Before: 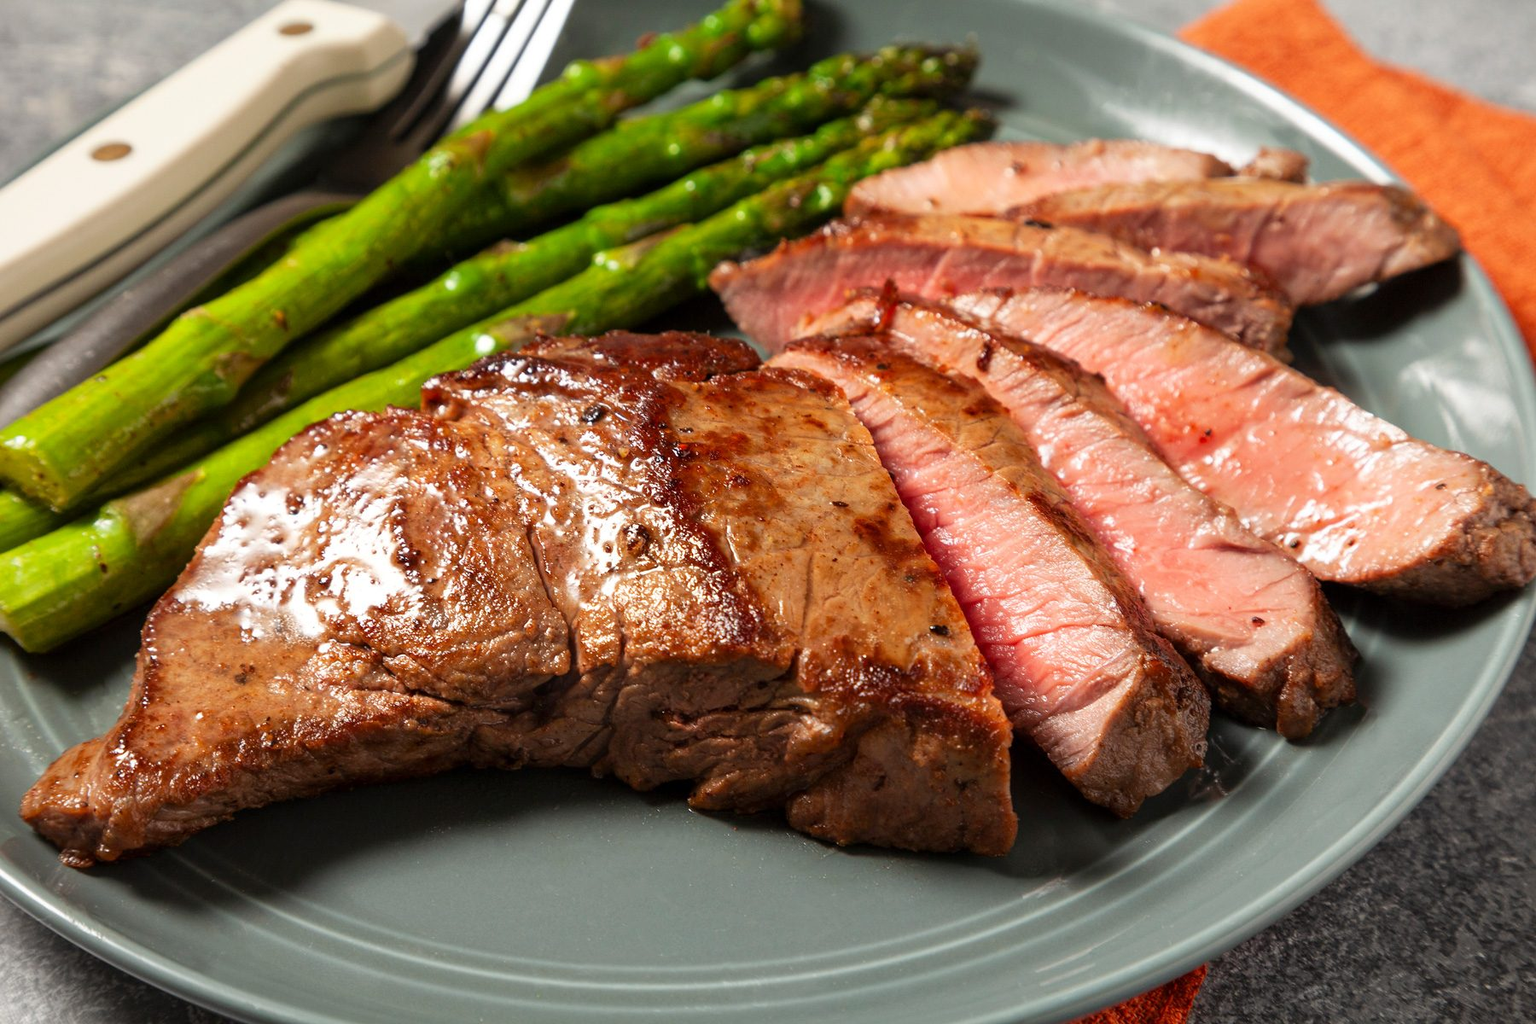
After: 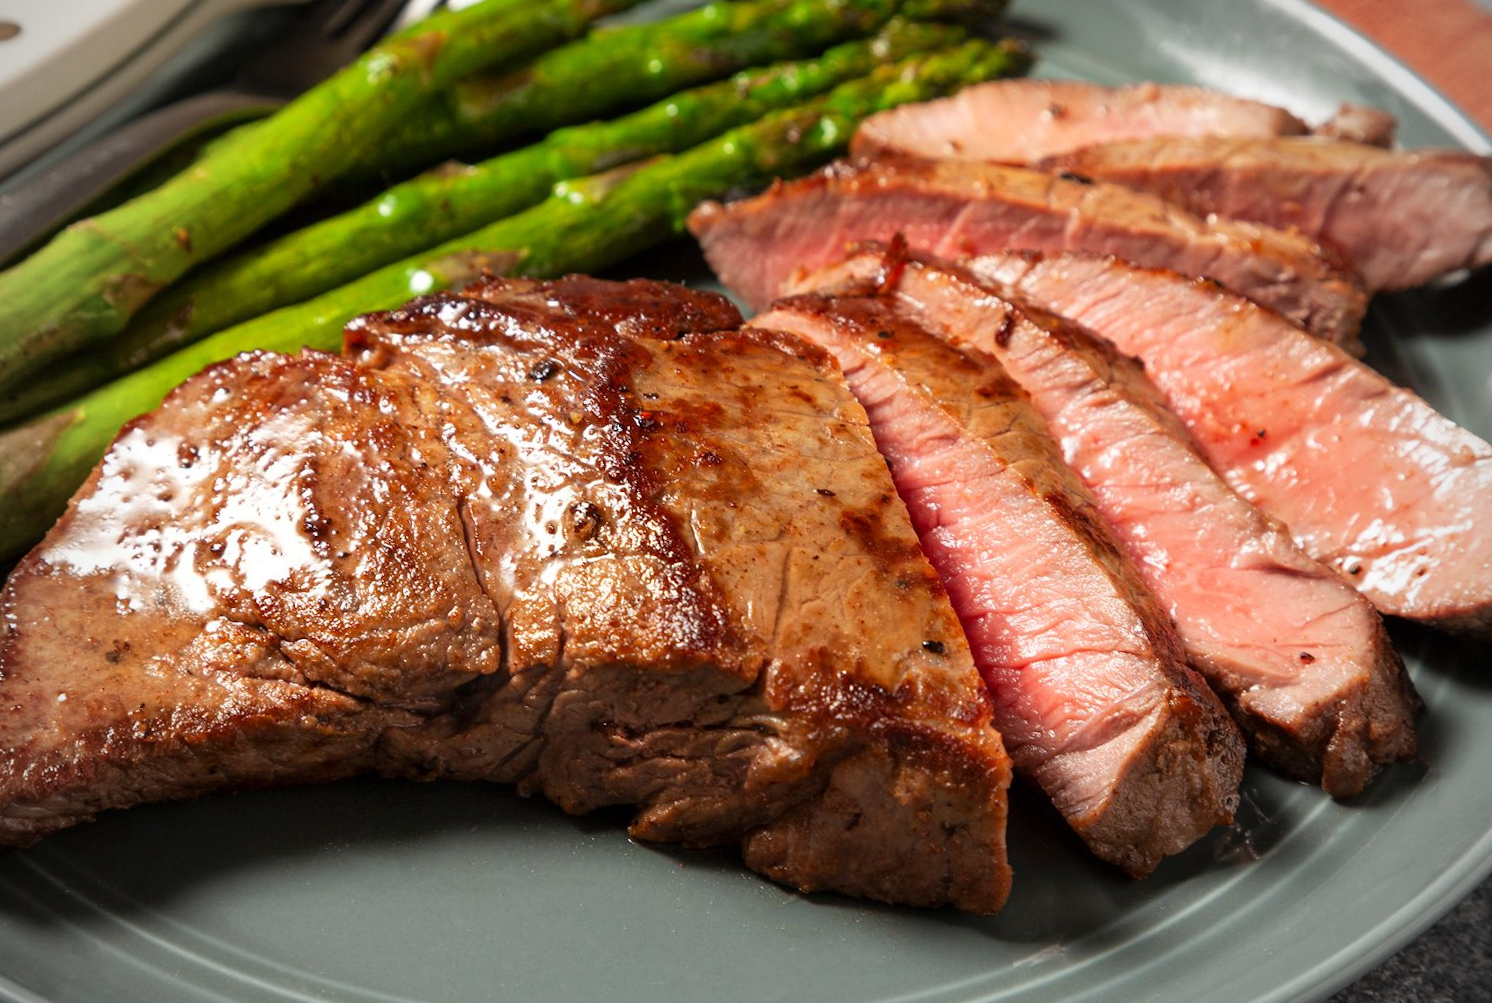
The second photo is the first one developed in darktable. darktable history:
vignetting: on, module defaults
crop and rotate: angle -3.28°, left 5.385%, top 5.16%, right 4.707%, bottom 4.146%
